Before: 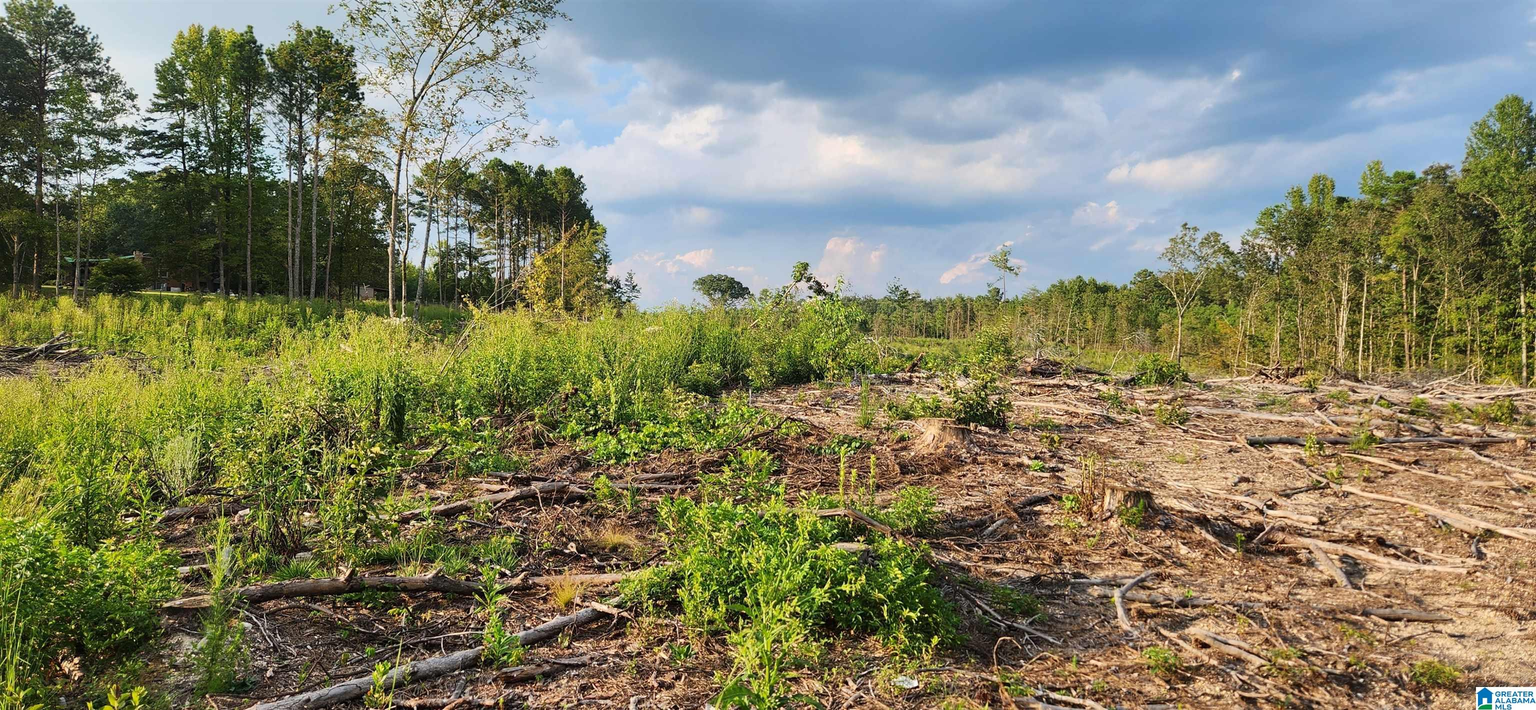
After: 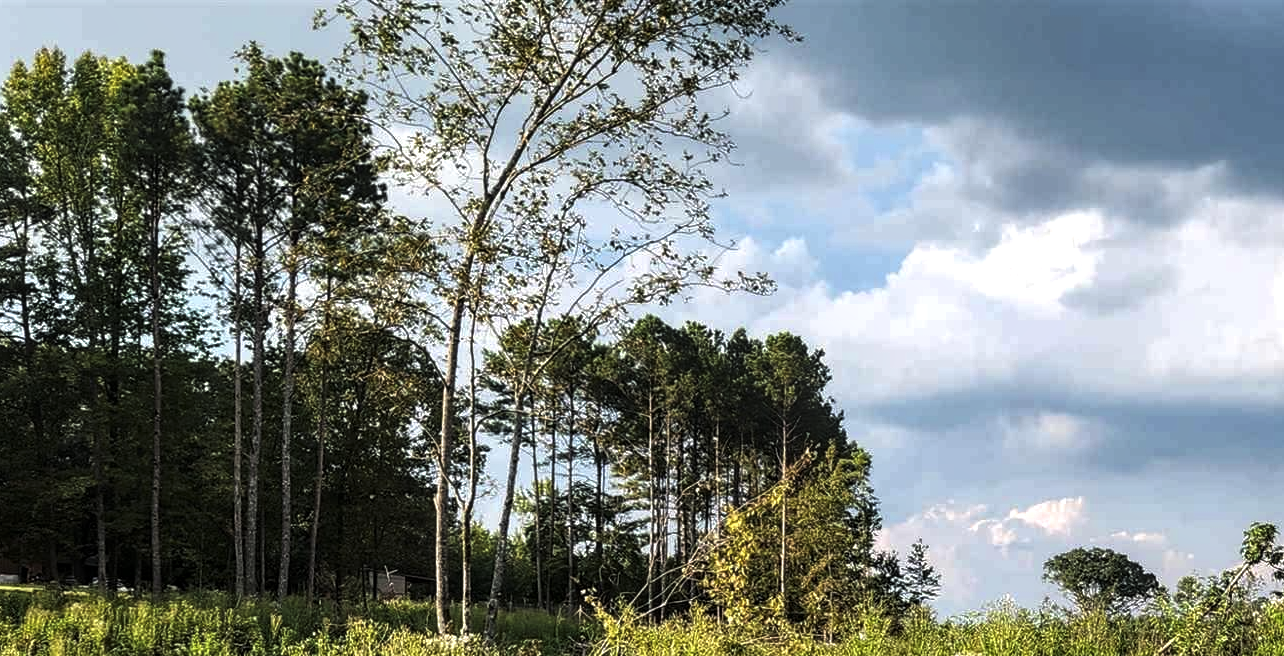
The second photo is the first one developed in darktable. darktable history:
local contrast: on, module defaults
crop and rotate: left 11.161%, top 0.107%, right 47.011%, bottom 53.603%
levels: levels [0, 0.618, 1]
exposure: black level correction 0, exposure 0.398 EV, compensate highlight preservation false
